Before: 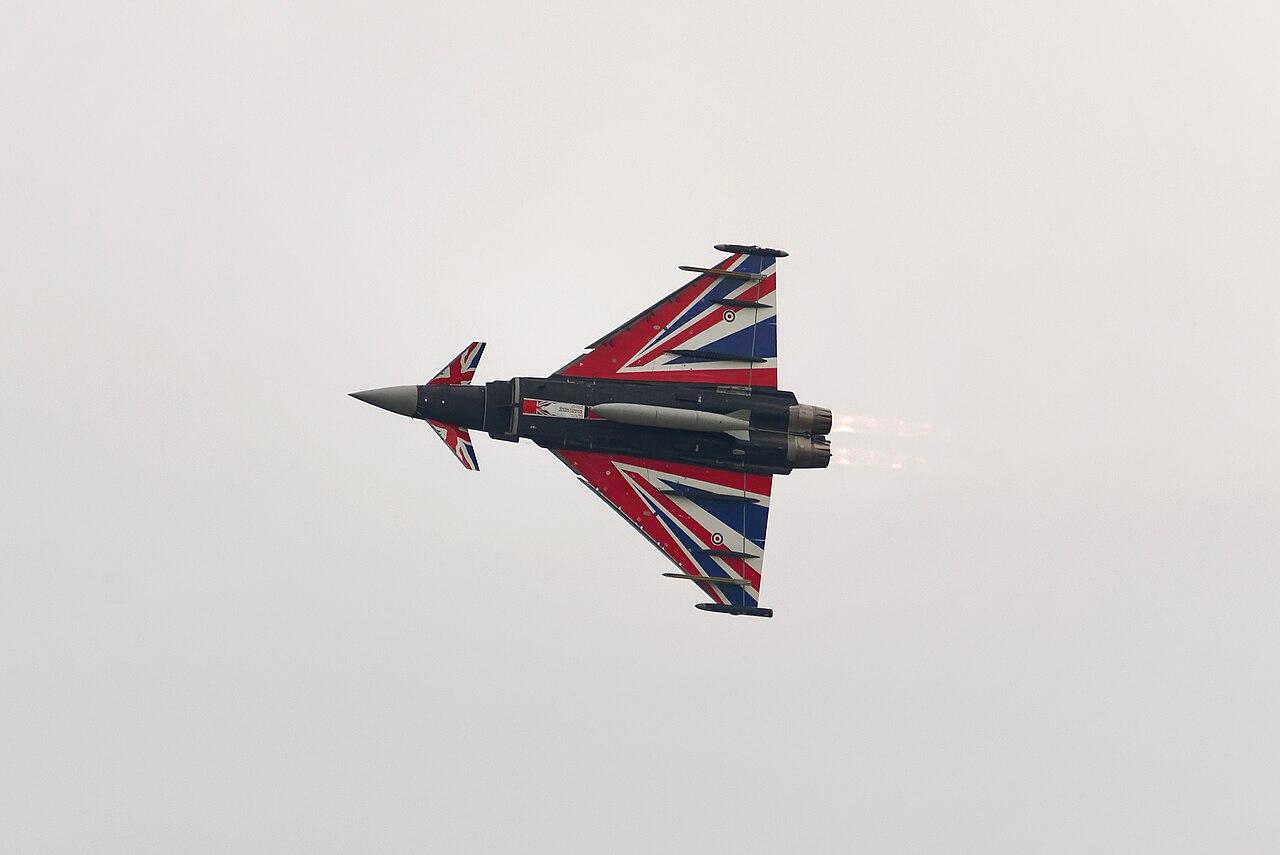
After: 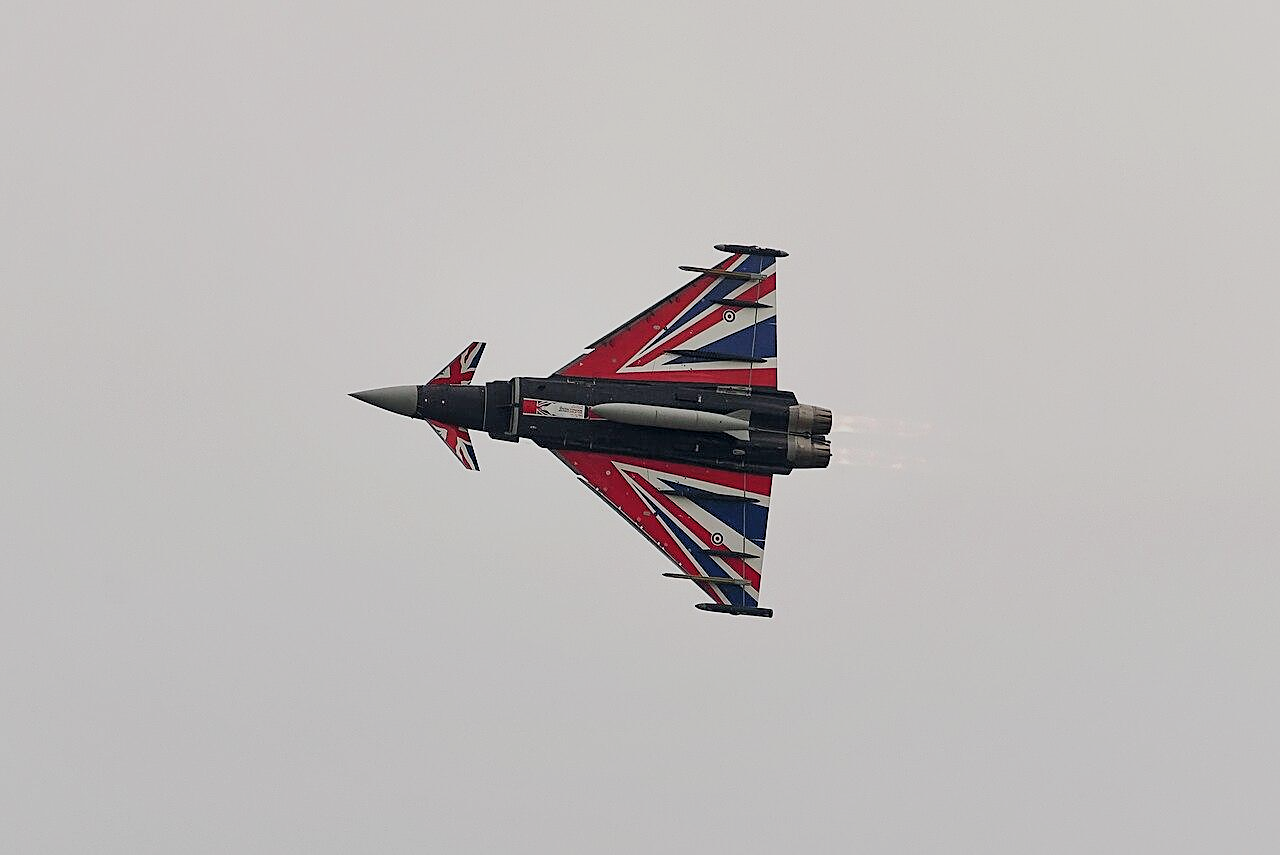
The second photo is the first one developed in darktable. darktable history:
local contrast: mode bilateral grid, contrast 21, coarseness 50, detail 119%, midtone range 0.2
filmic rgb: black relative exposure -7.65 EV, white relative exposure 4.56 EV, hardness 3.61
sharpen: on, module defaults
